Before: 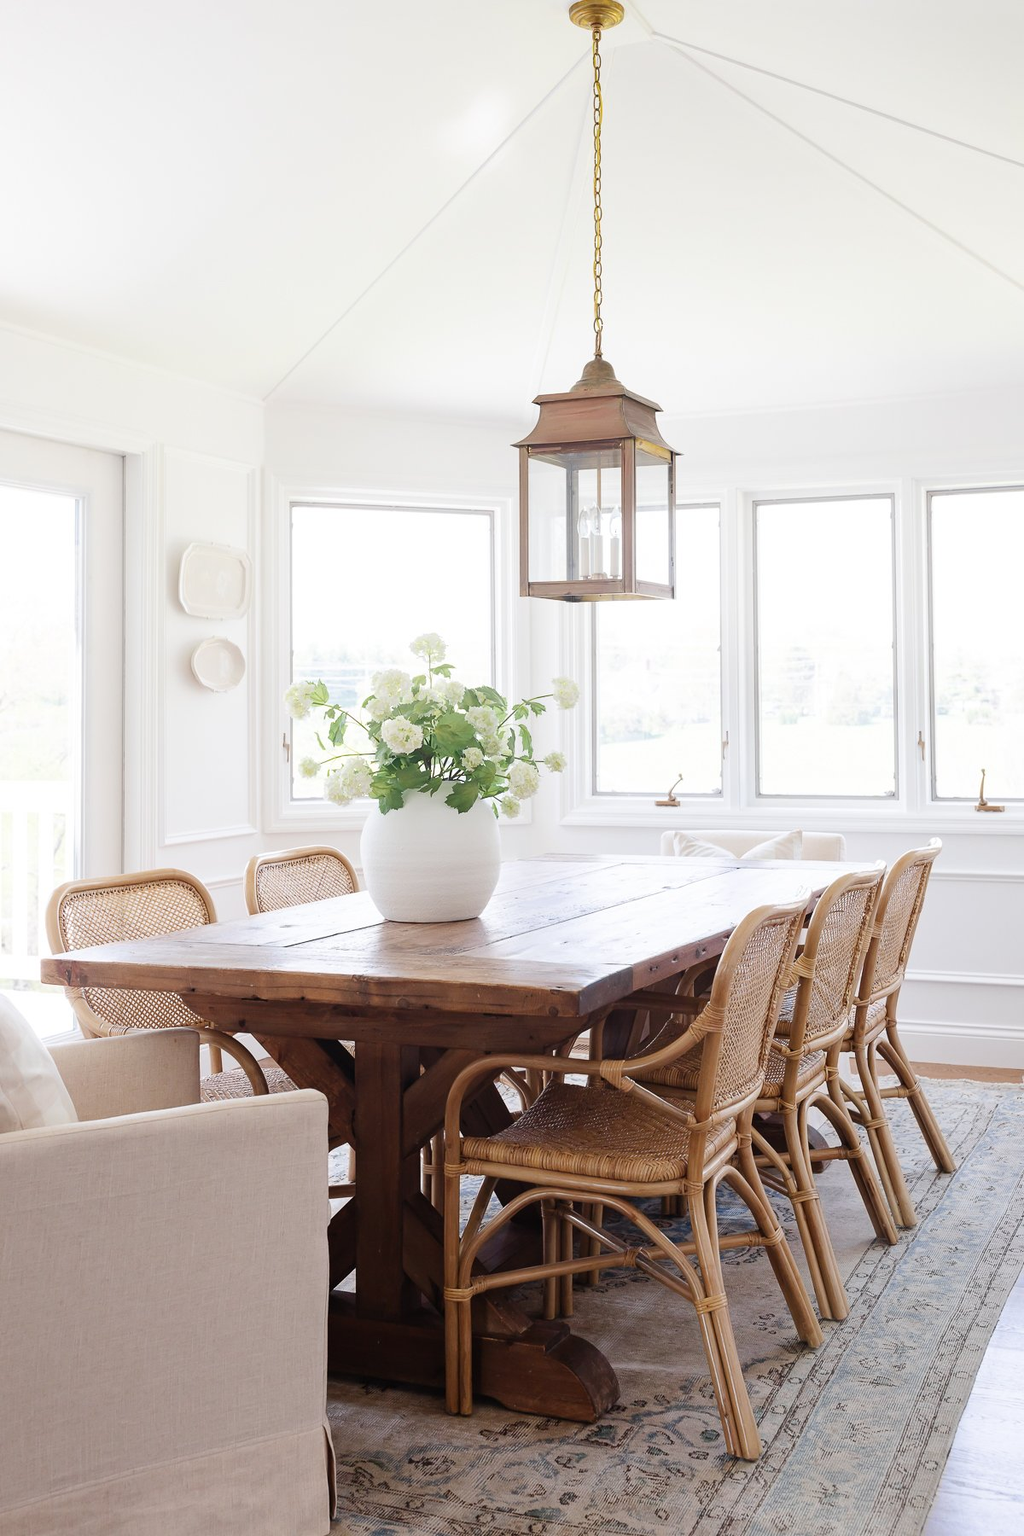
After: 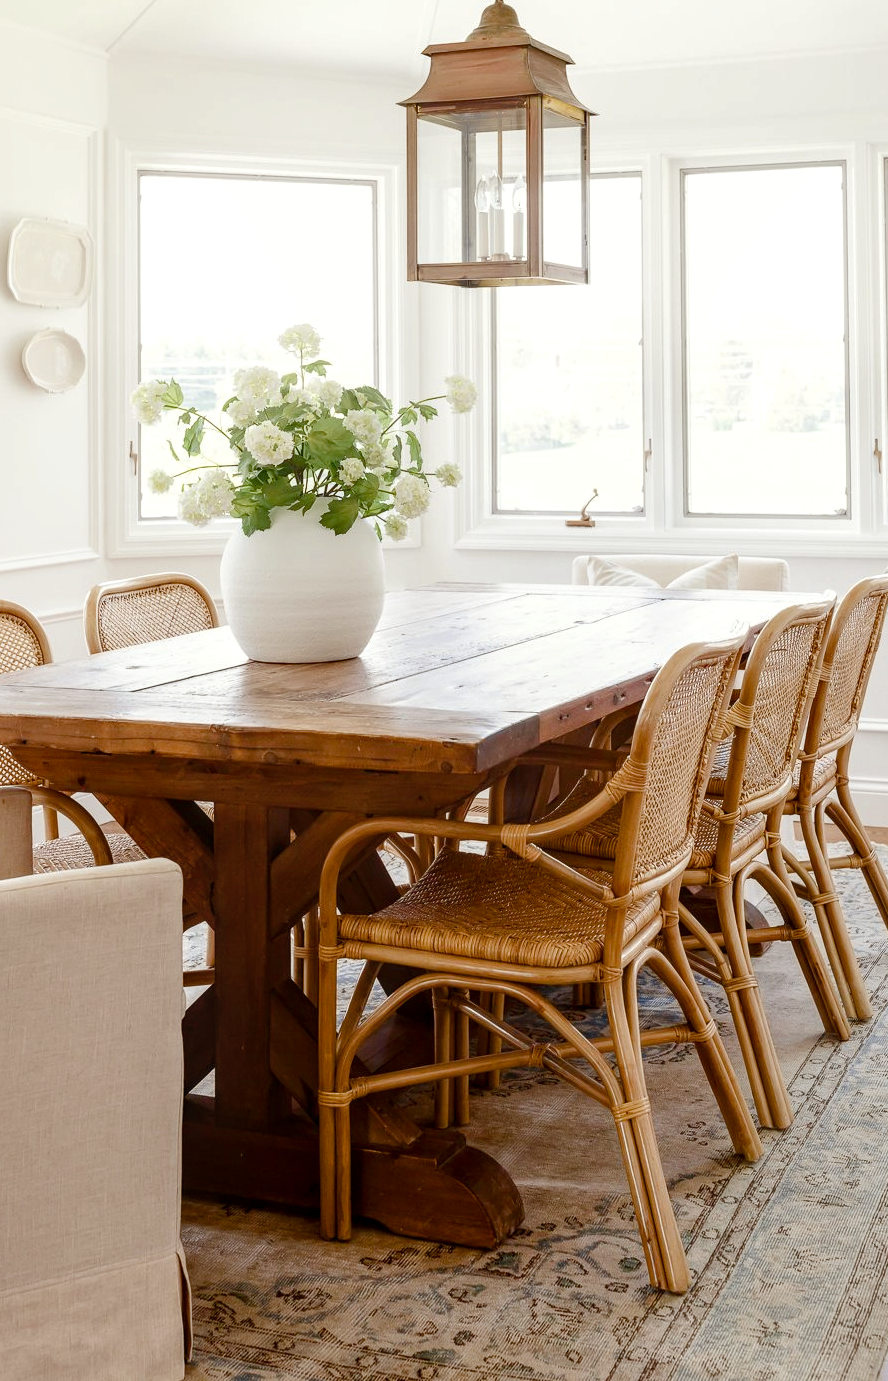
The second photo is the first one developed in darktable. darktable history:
local contrast: highlights 54%, shadows 51%, detail 130%, midtone range 0.449
crop: left 16.871%, top 23.234%, right 9.114%
color balance rgb: power › chroma 2.473%, power › hue 71.1°, perceptual saturation grading › global saturation 20%, perceptual saturation grading › highlights -50.319%, perceptual saturation grading › shadows 30.898%, global vibrance 20%
